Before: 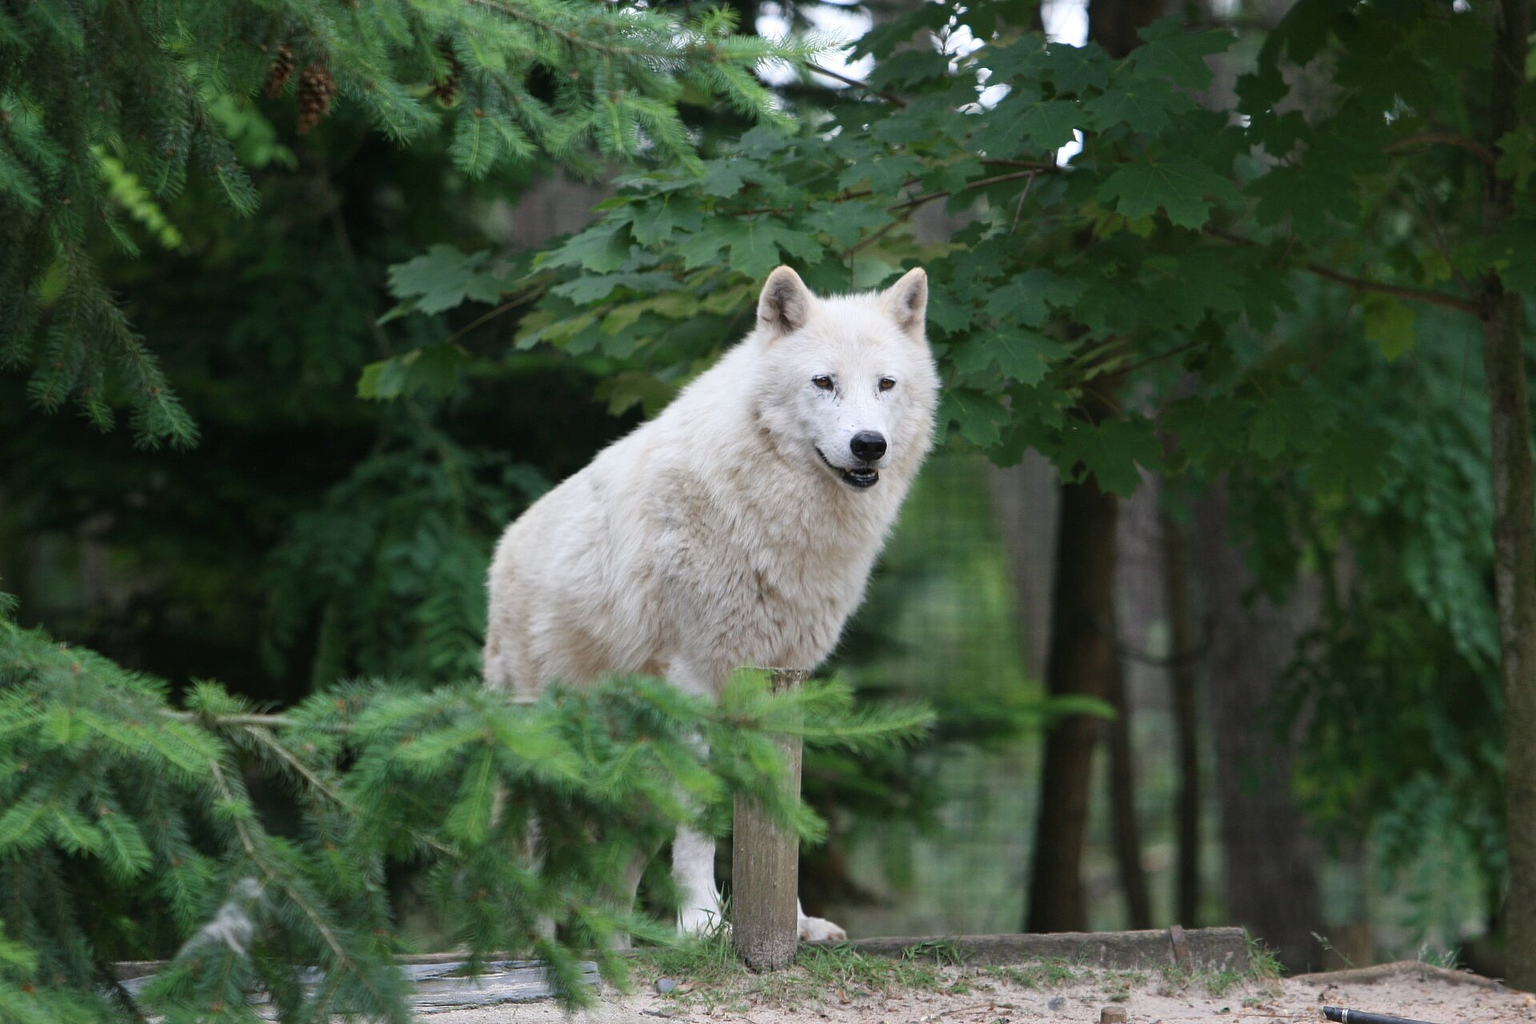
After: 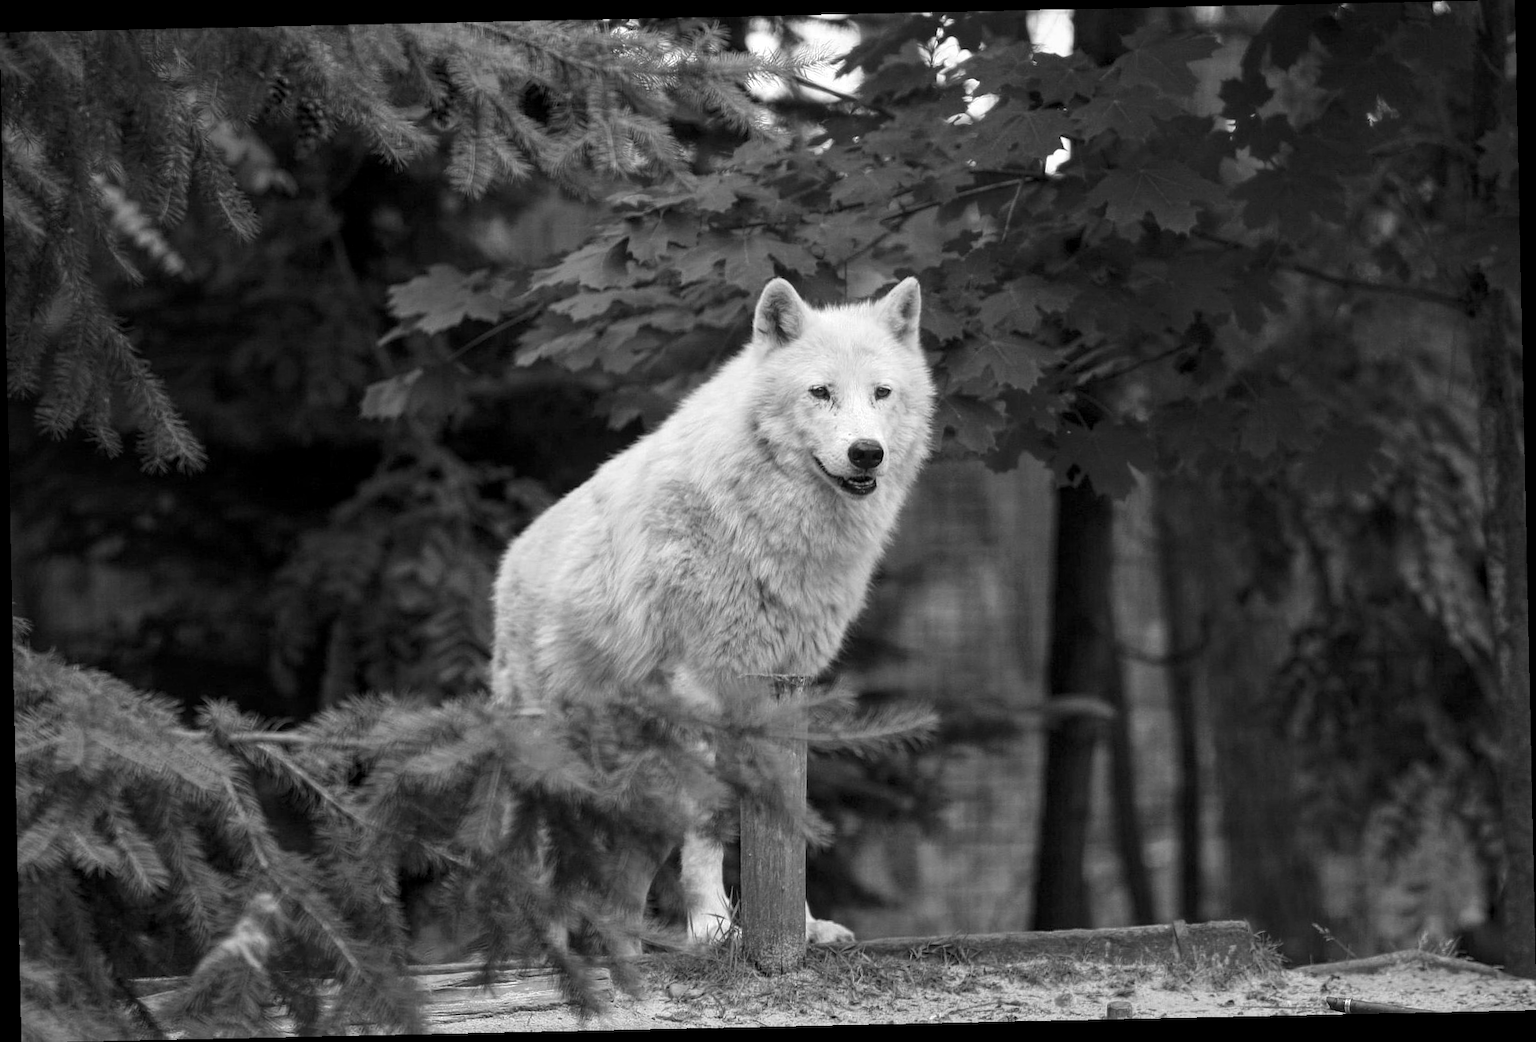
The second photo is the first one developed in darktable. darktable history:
color calibration: output gray [0.253, 0.26, 0.487, 0], gray › normalize channels true, illuminant same as pipeline (D50), adaptation XYZ, x 0.346, y 0.359, gamut compression 0
white balance: red 0.983, blue 1.036
local contrast: highlights 99%, shadows 86%, detail 160%, midtone range 0.2
rotate and perspective: rotation -1.24°, automatic cropping off
tone equalizer: on, module defaults
